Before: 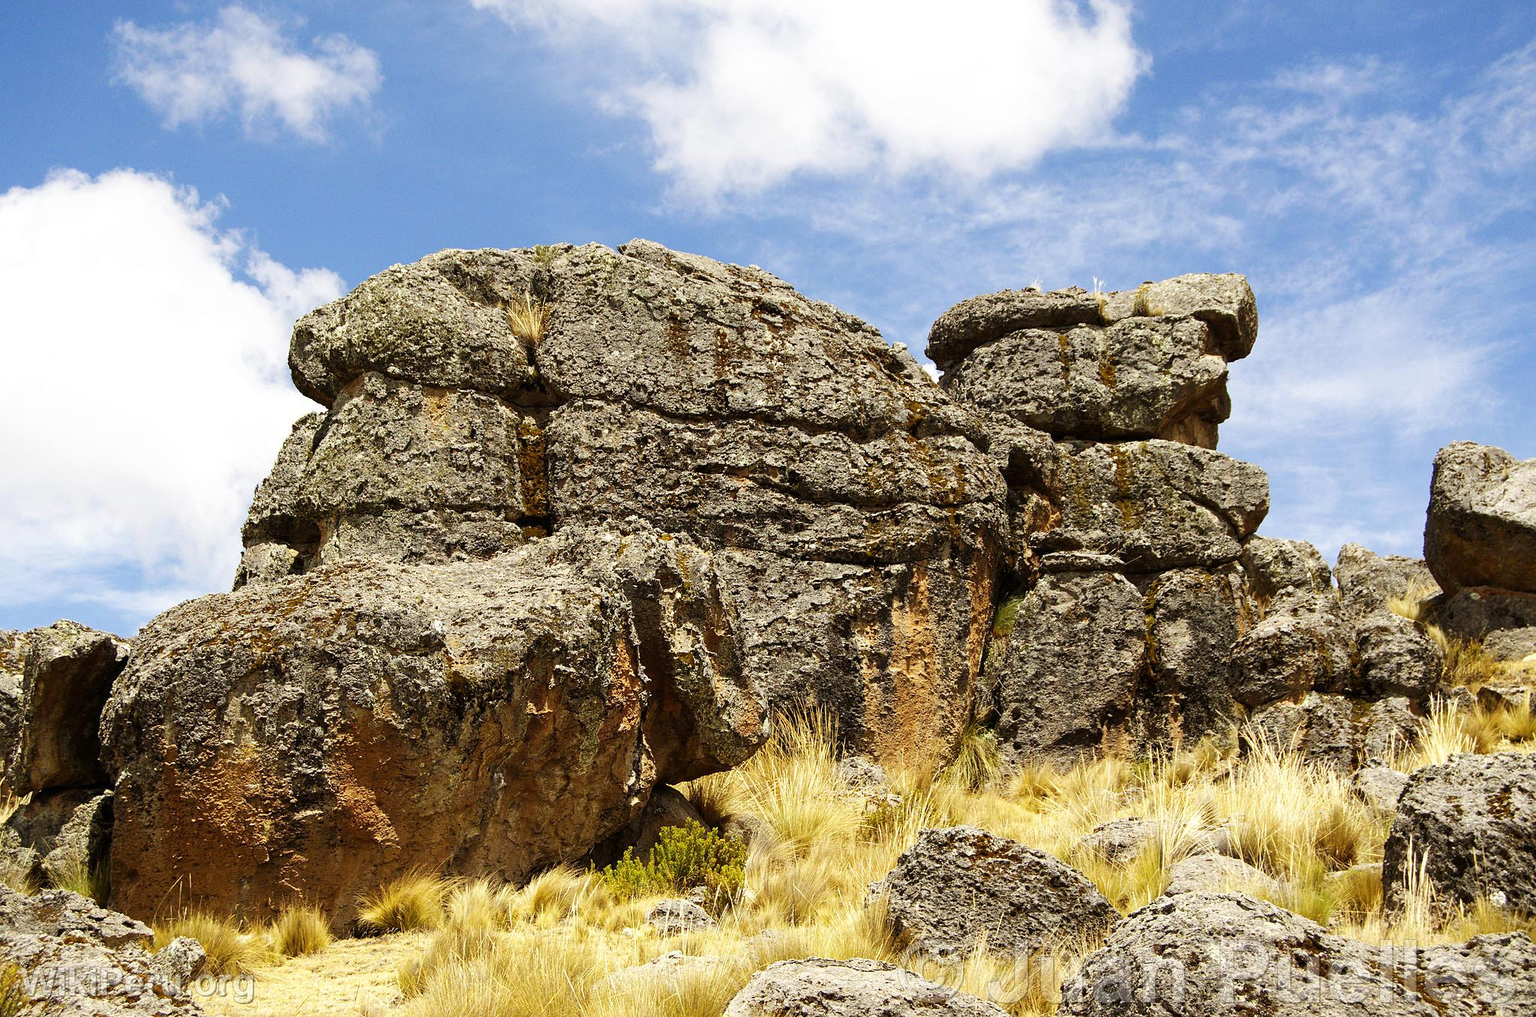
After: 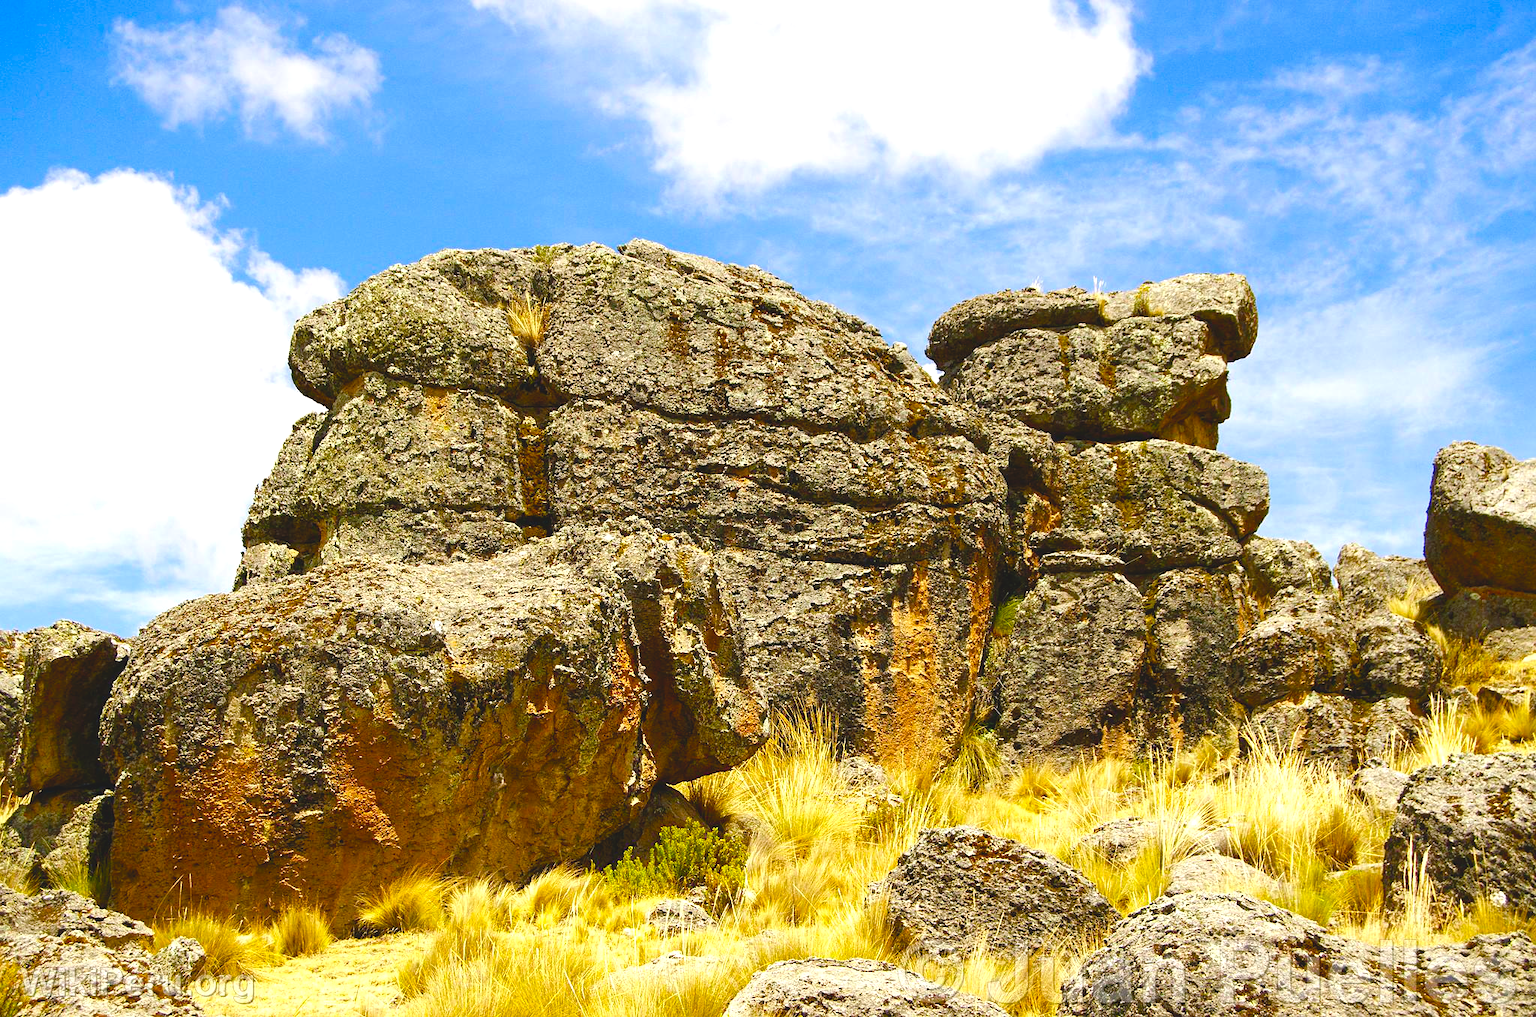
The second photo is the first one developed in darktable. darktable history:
contrast brightness saturation: contrast -0.194, saturation 0.186
color balance rgb: shadows lift › chroma 2.036%, shadows lift › hue 214.74°, power › hue 73.97°, perceptual saturation grading › global saturation 20%, perceptual saturation grading › highlights -25.753%, perceptual saturation grading › shadows 49.884%, perceptual brilliance grading › global brilliance 18.777%, global vibrance 14.798%
